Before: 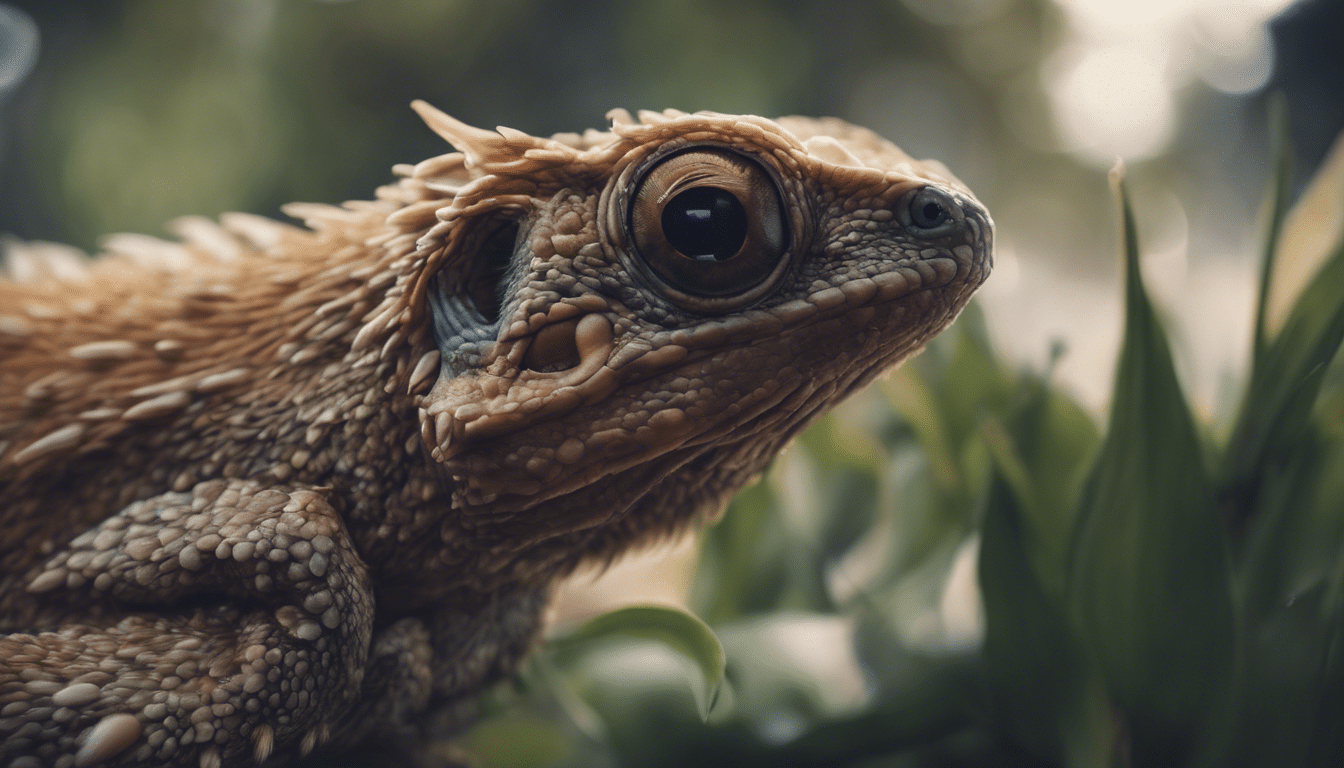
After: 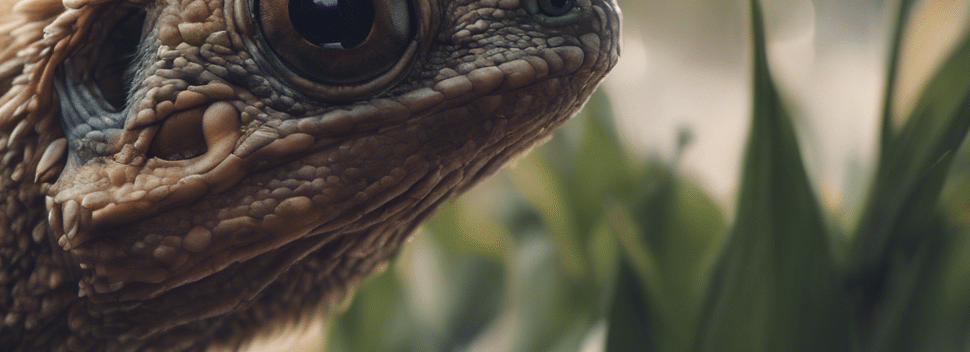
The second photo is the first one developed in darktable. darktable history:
crop and rotate: left 27.816%, top 27.615%, bottom 26.459%
